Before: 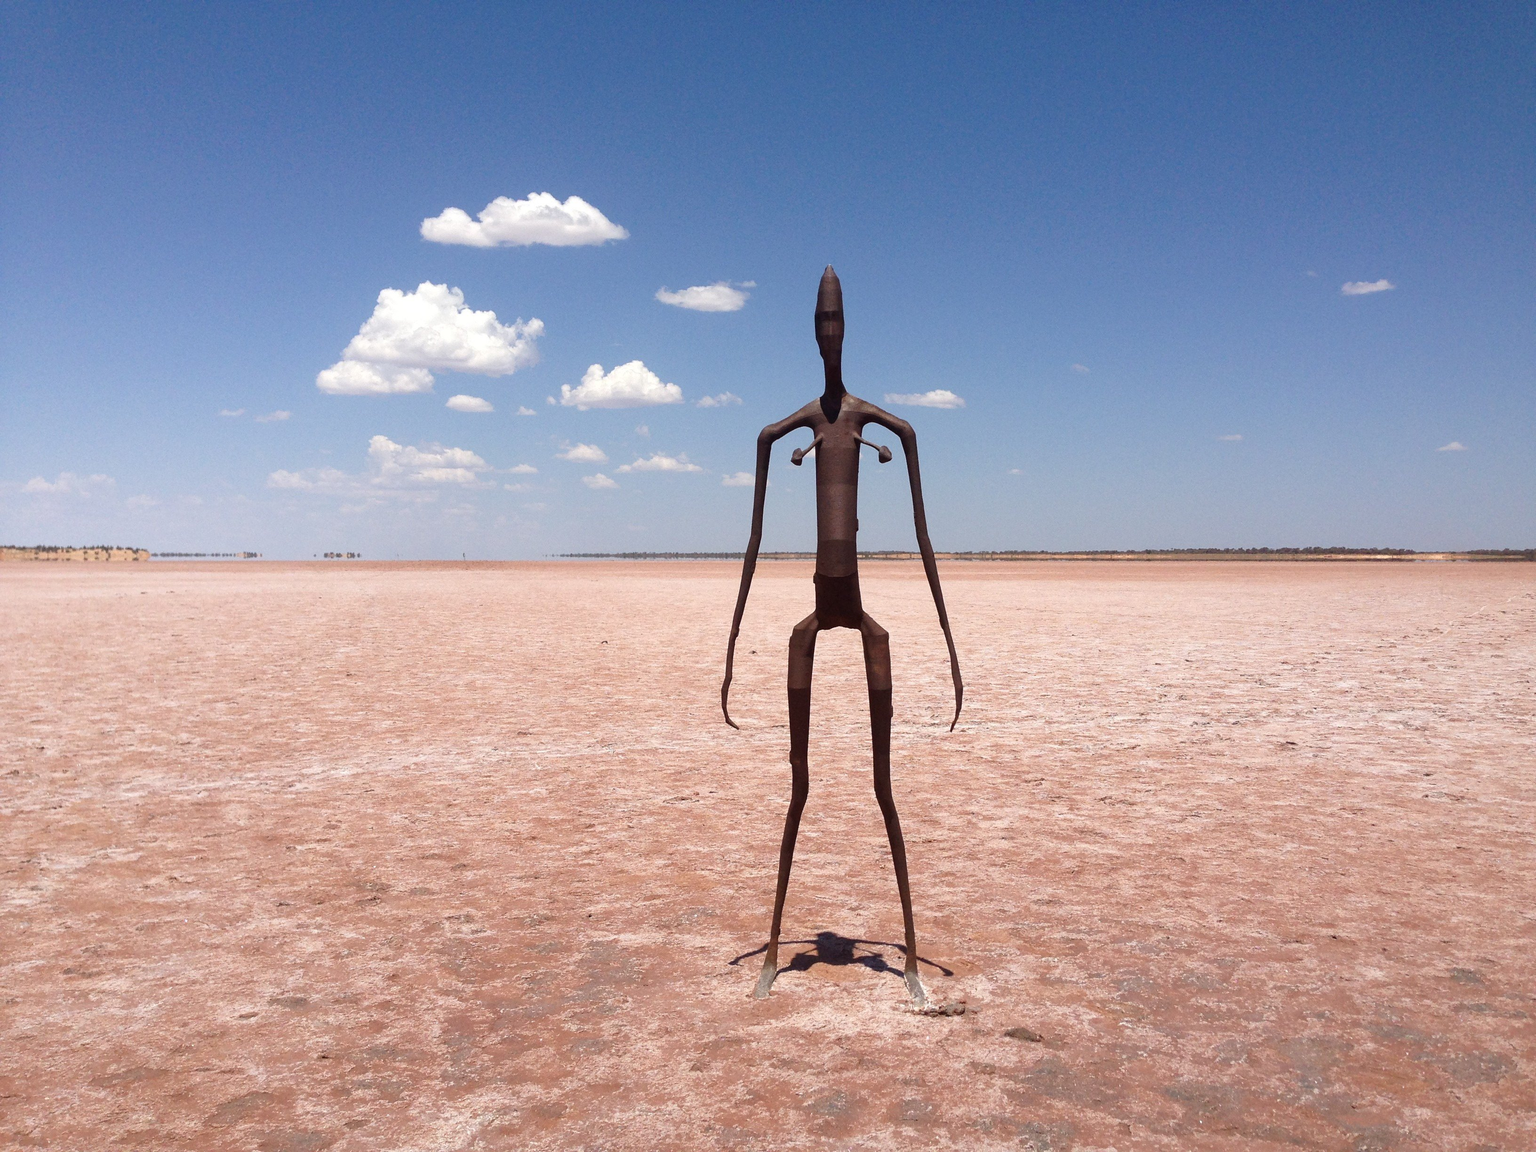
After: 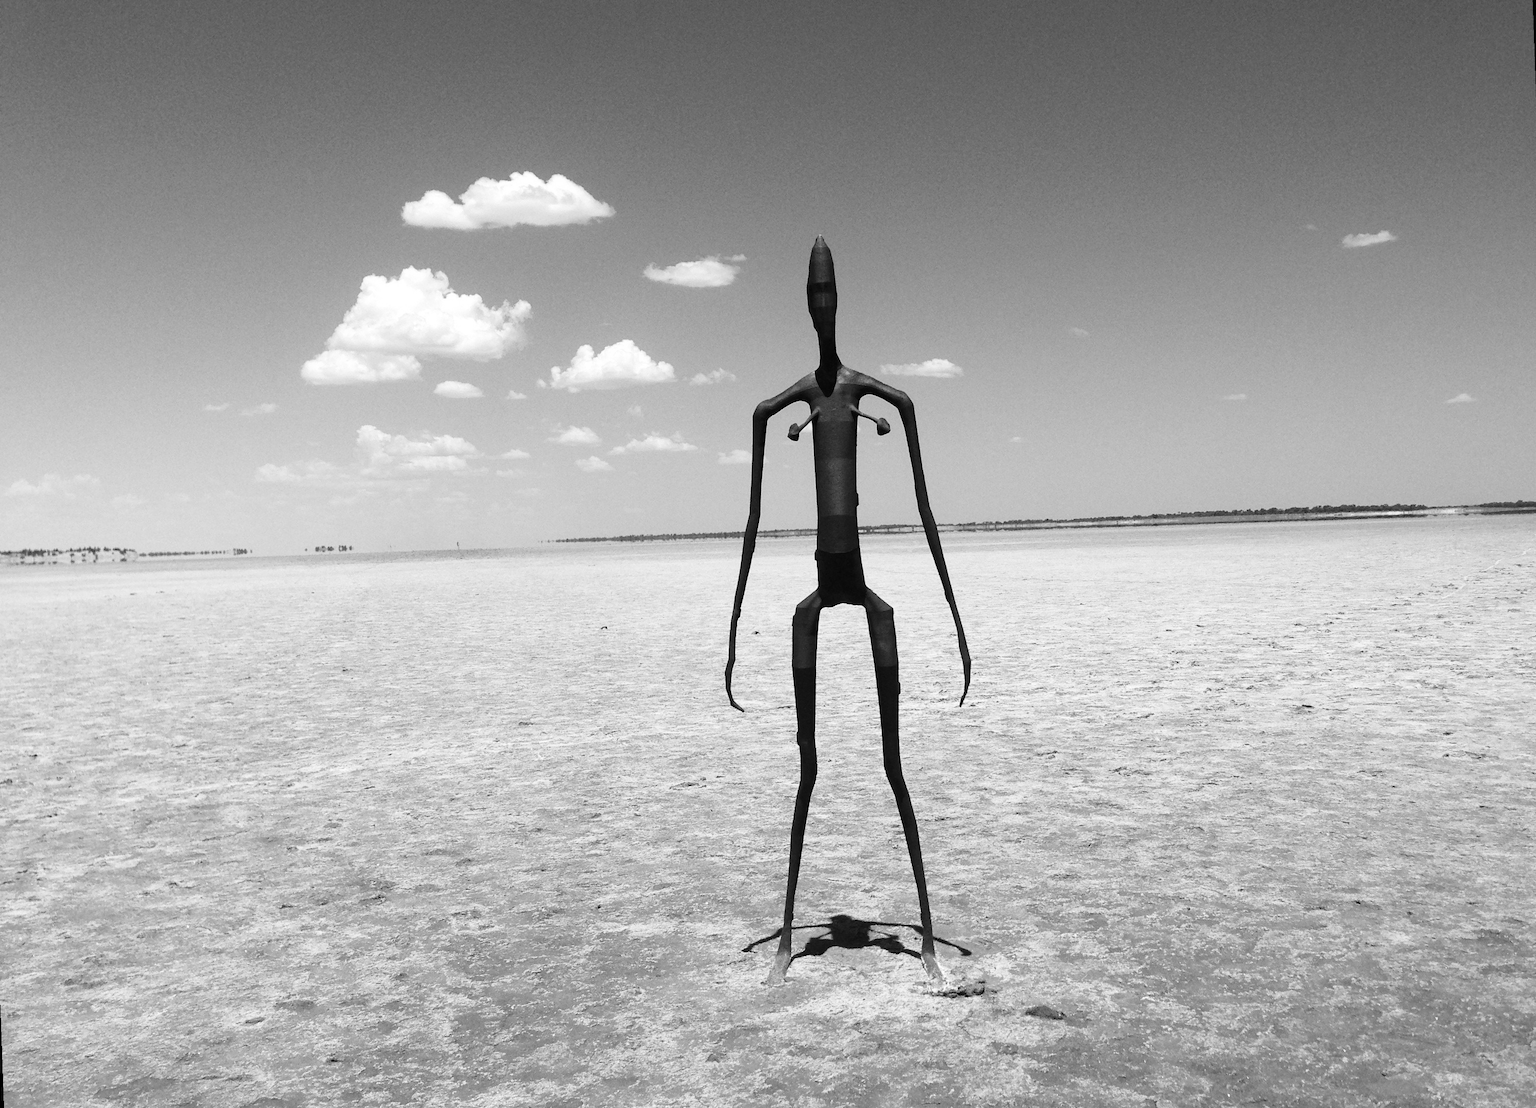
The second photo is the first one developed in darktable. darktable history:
contrast brightness saturation: contrast 0.22
rotate and perspective: rotation -2°, crop left 0.022, crop right 0.978, crop top 0.049, crop bottom 0.951
monochrome: on, module defaults
